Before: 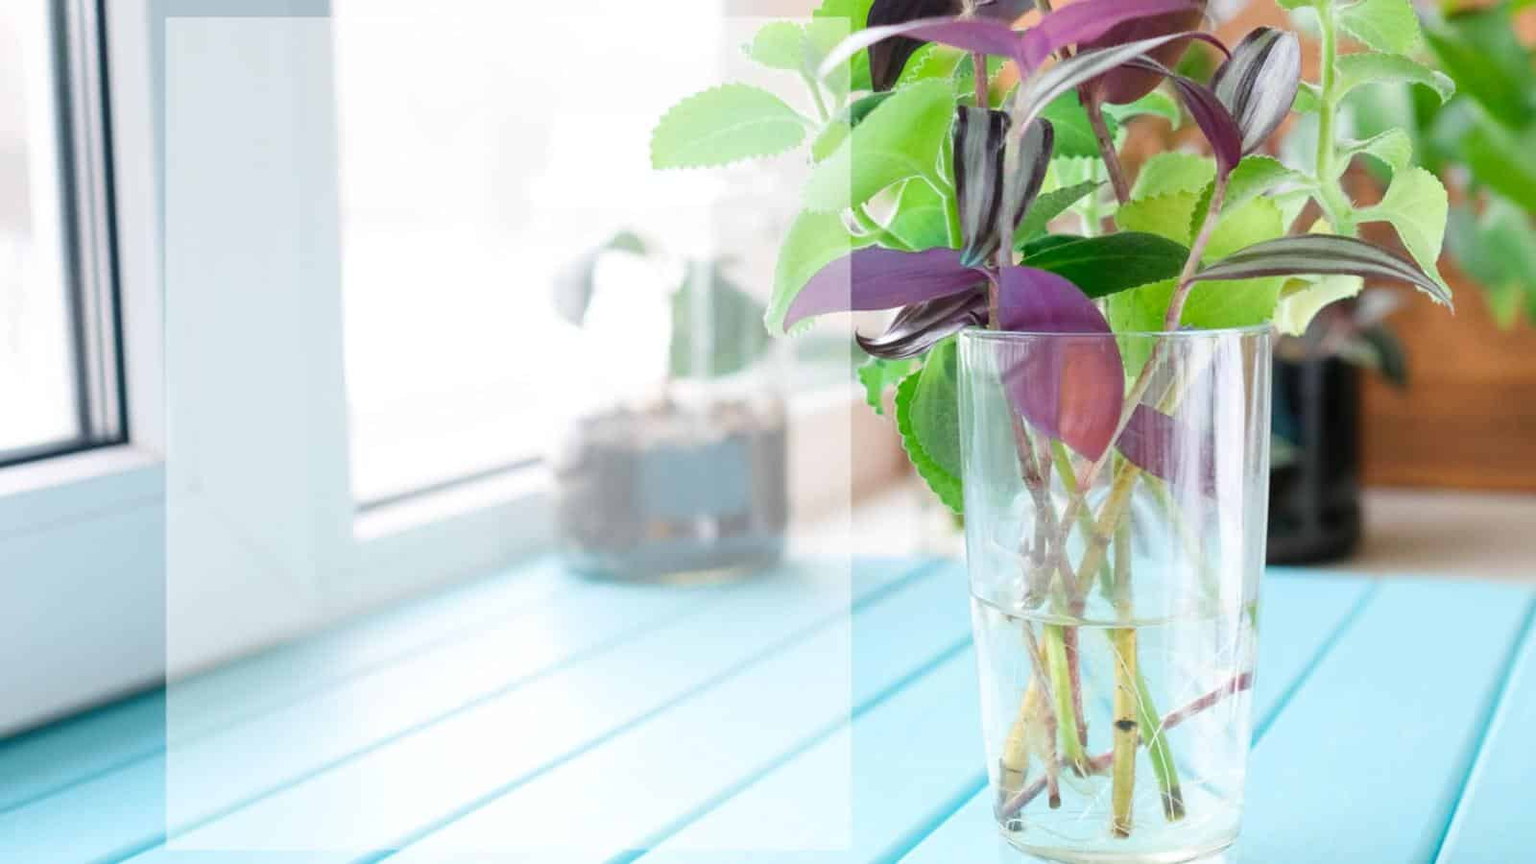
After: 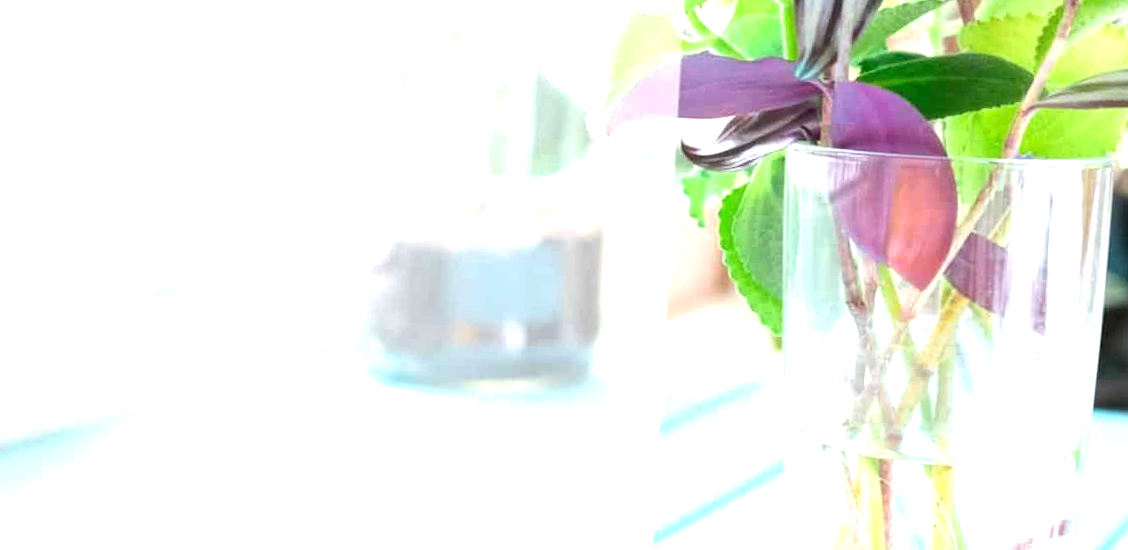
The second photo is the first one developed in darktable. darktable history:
exposure: black level correction 0, exposure 1 EV, compensate exposure bias true, compensate highlight preservation false
crop and rotate: angle -3.37°, left 9.79%, top 20.73%, right 12.42%, bottom 11.82%
